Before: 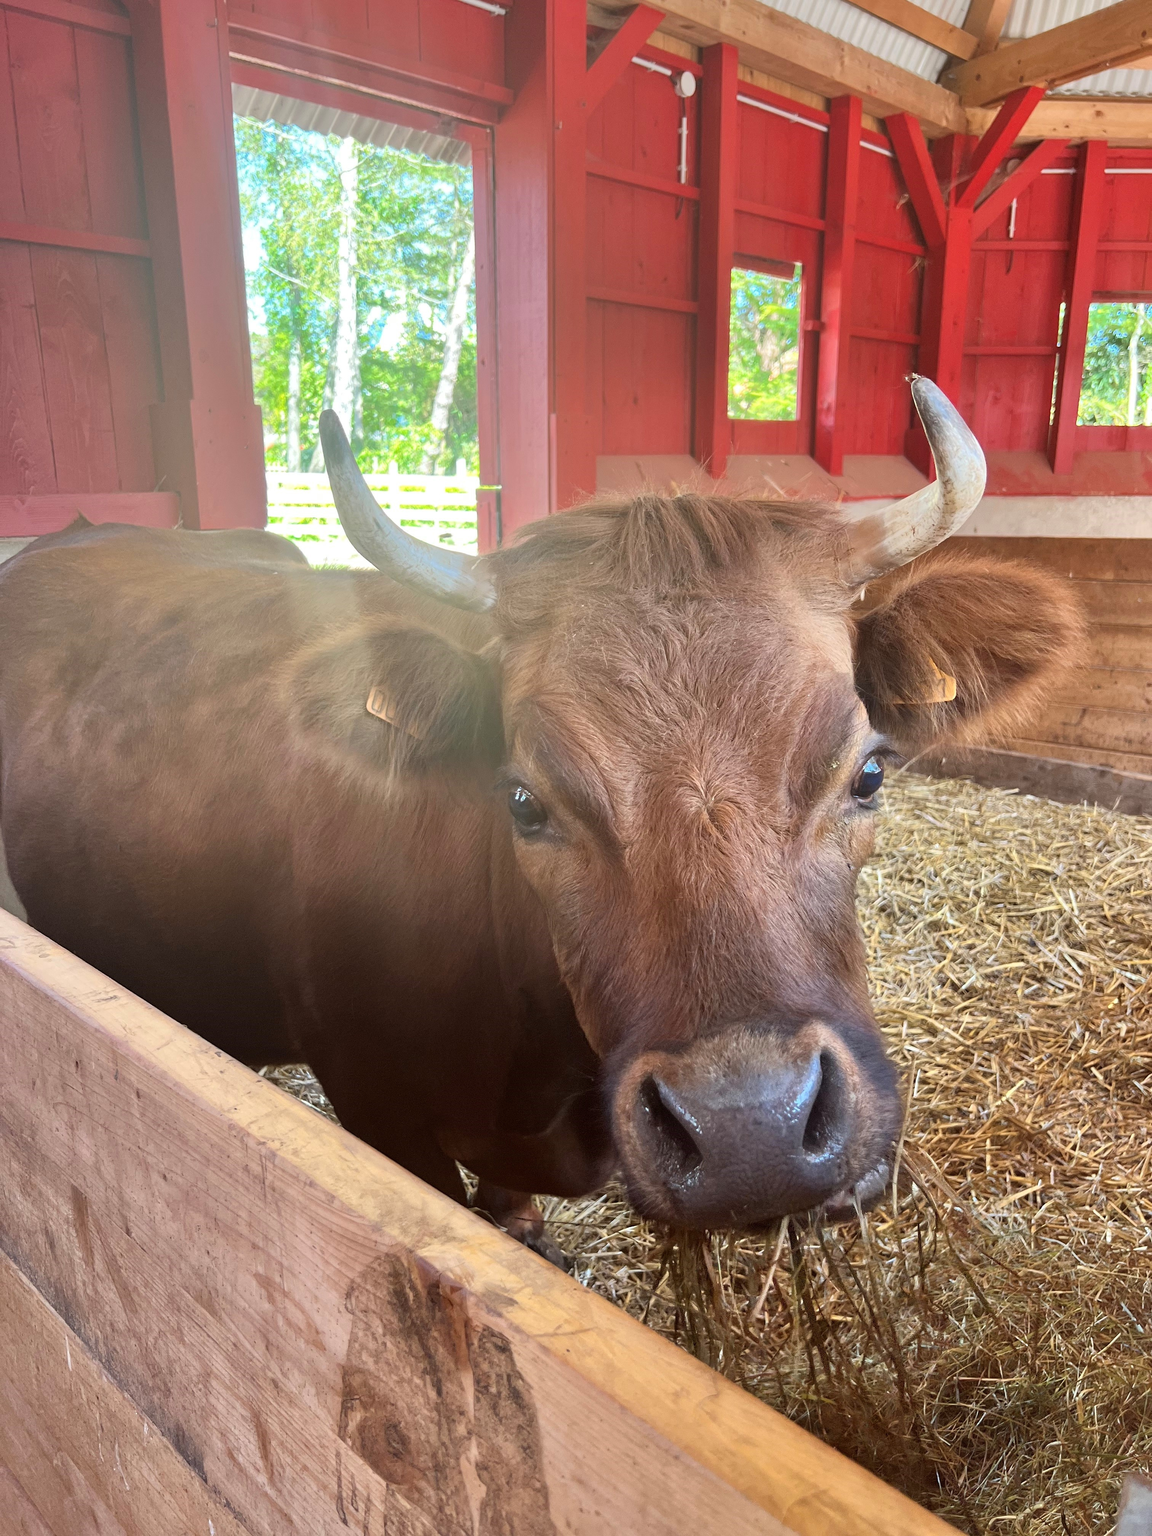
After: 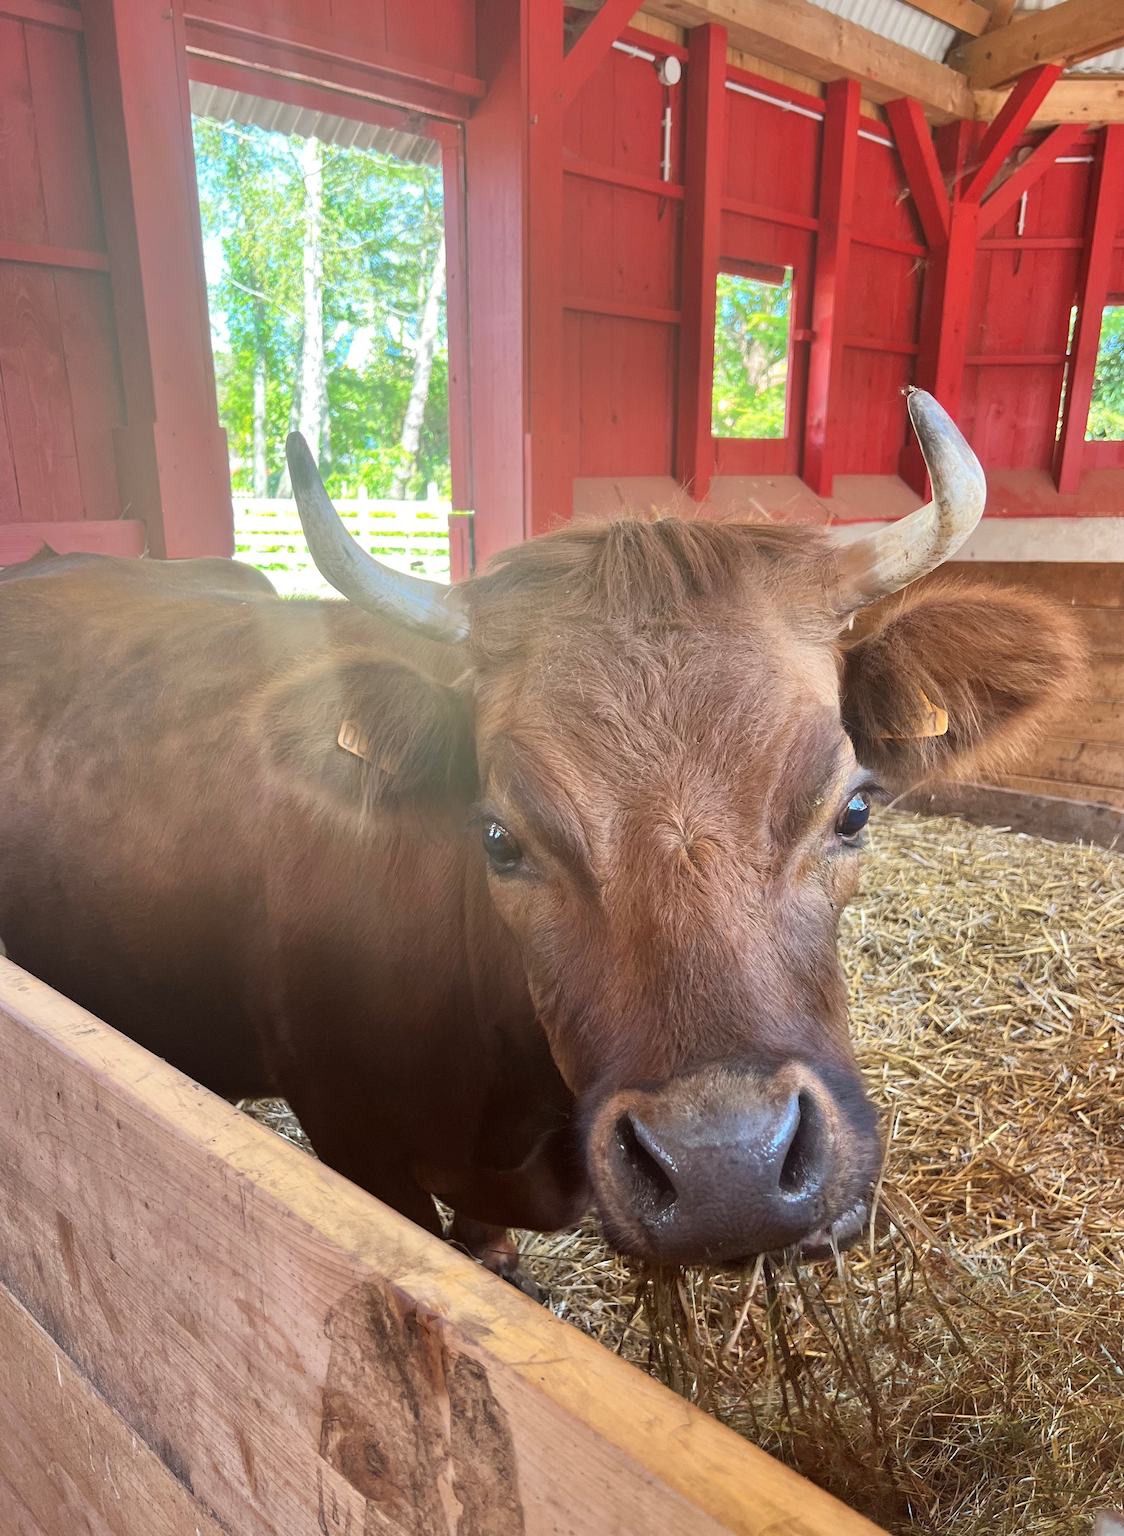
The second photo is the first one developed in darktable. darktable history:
rgb levels: preserve colors max RGB
rotate and perspective: rotation 0.074°, lens shift (vertical) 0.096, lens shift (horizontal) -0.041, crop left 0.043, crop right 0.952, crop top 0.024, crop bottom 0.979
